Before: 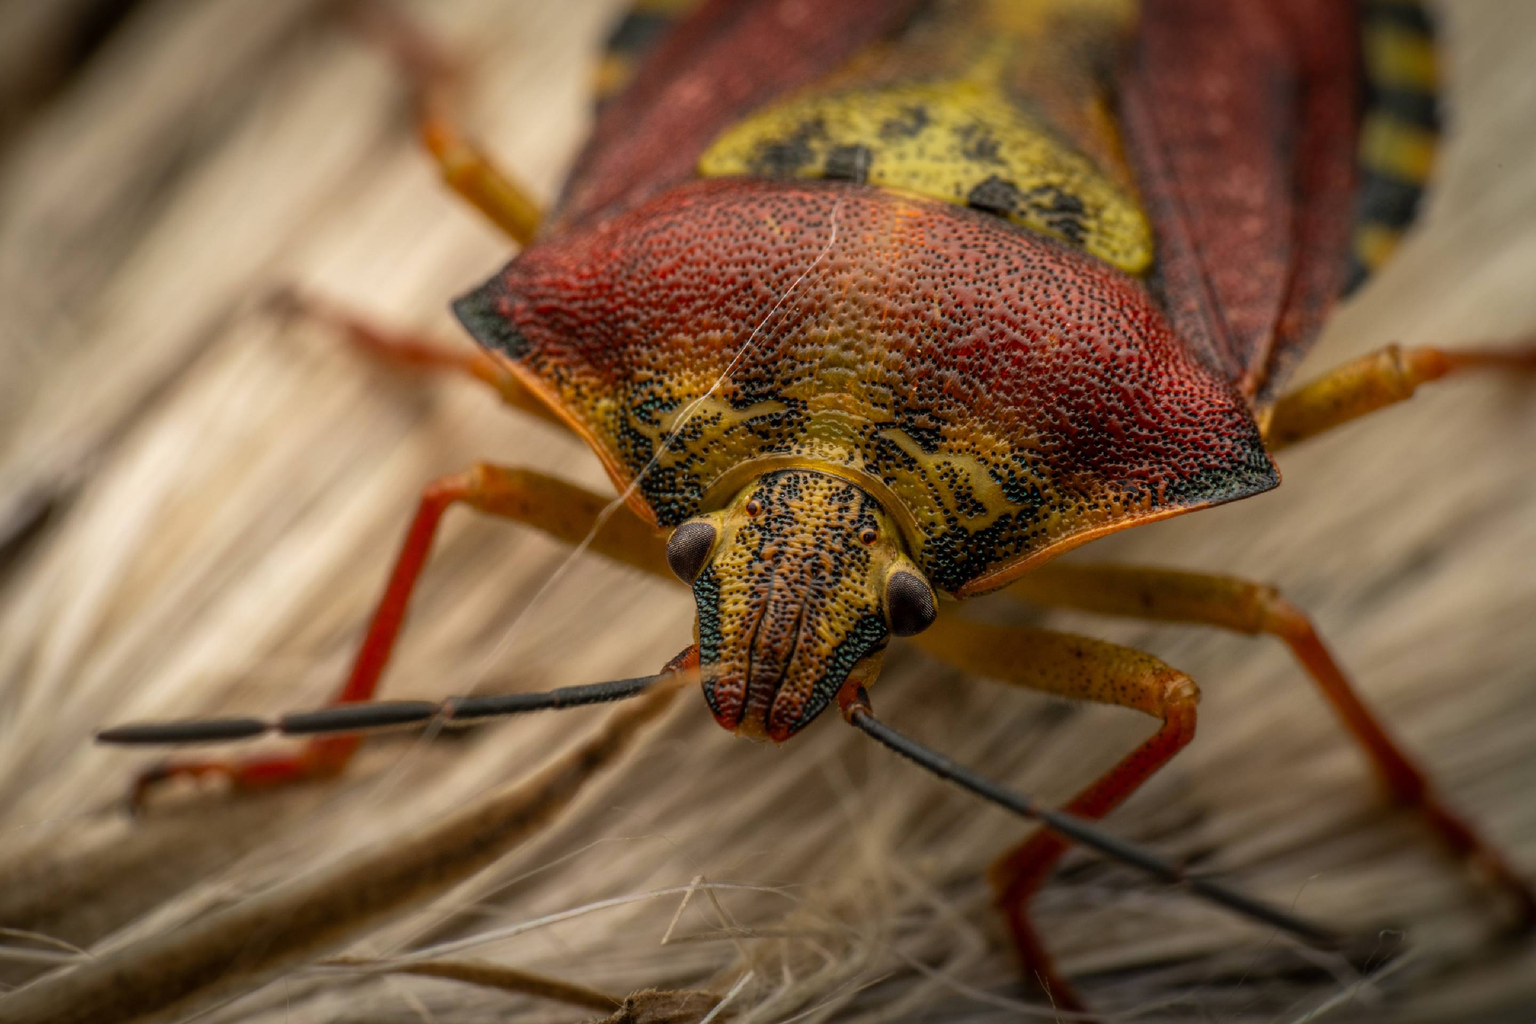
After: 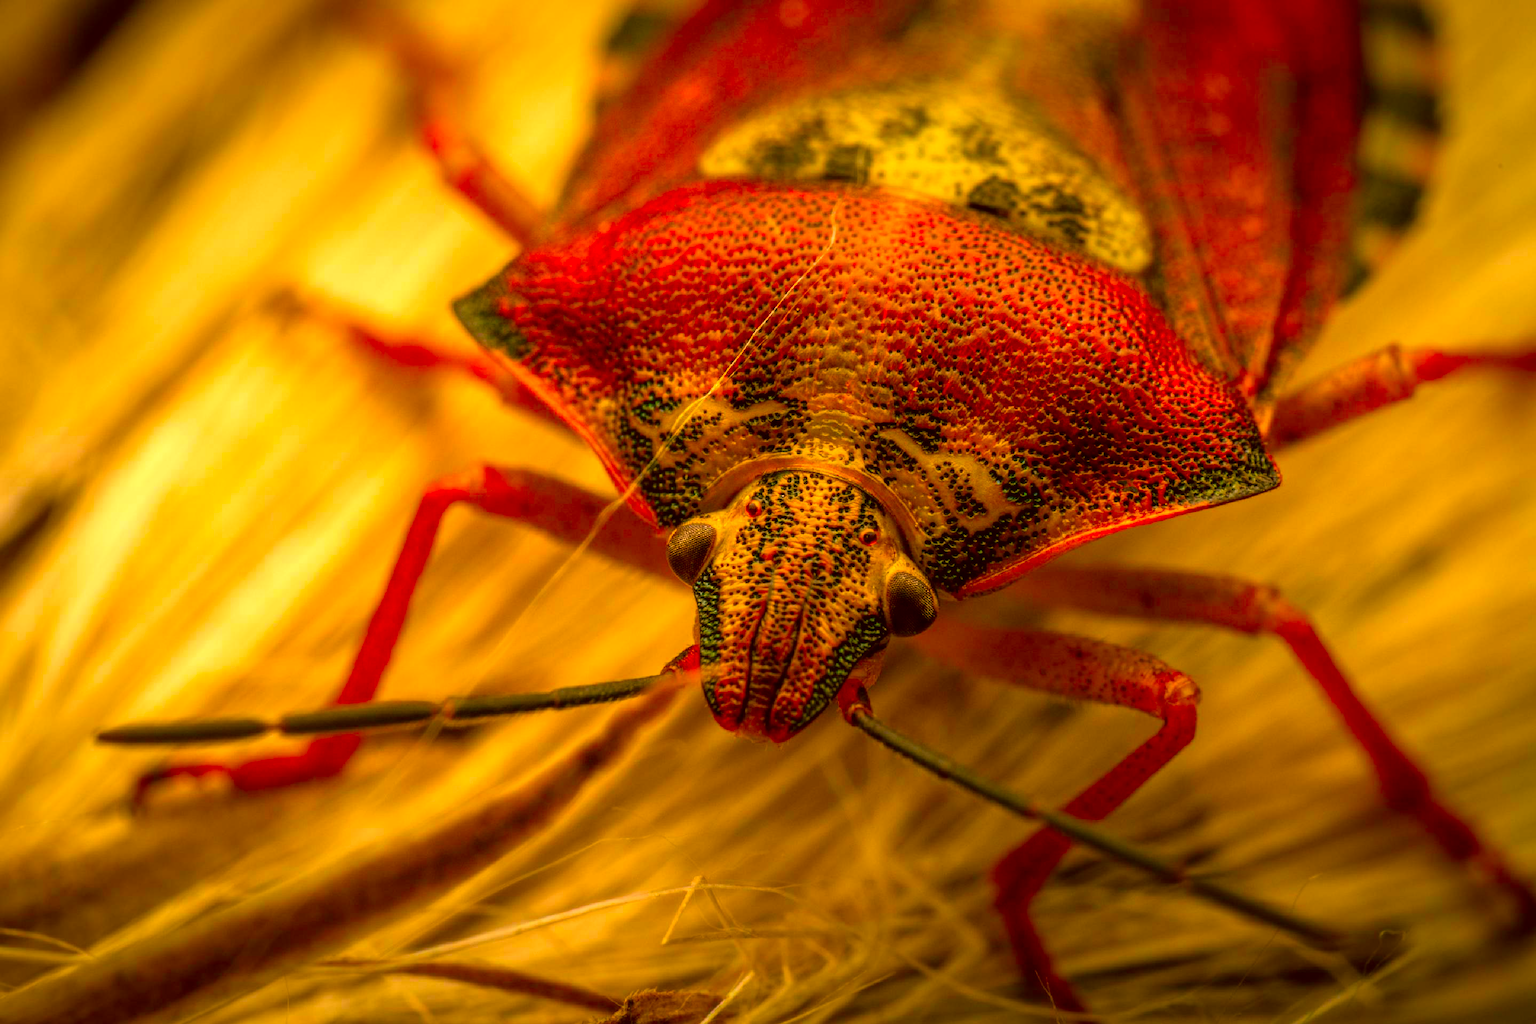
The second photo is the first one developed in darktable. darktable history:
exposure: black level correction 0.001, exposure 0.5 EV, compensate exposure bias true, compensate highlight preservation false
color correction: highlights a* 10.97, highlights b* 30.62, shadows a* 2.7, shadows b* 17.49, saturation 1.73
